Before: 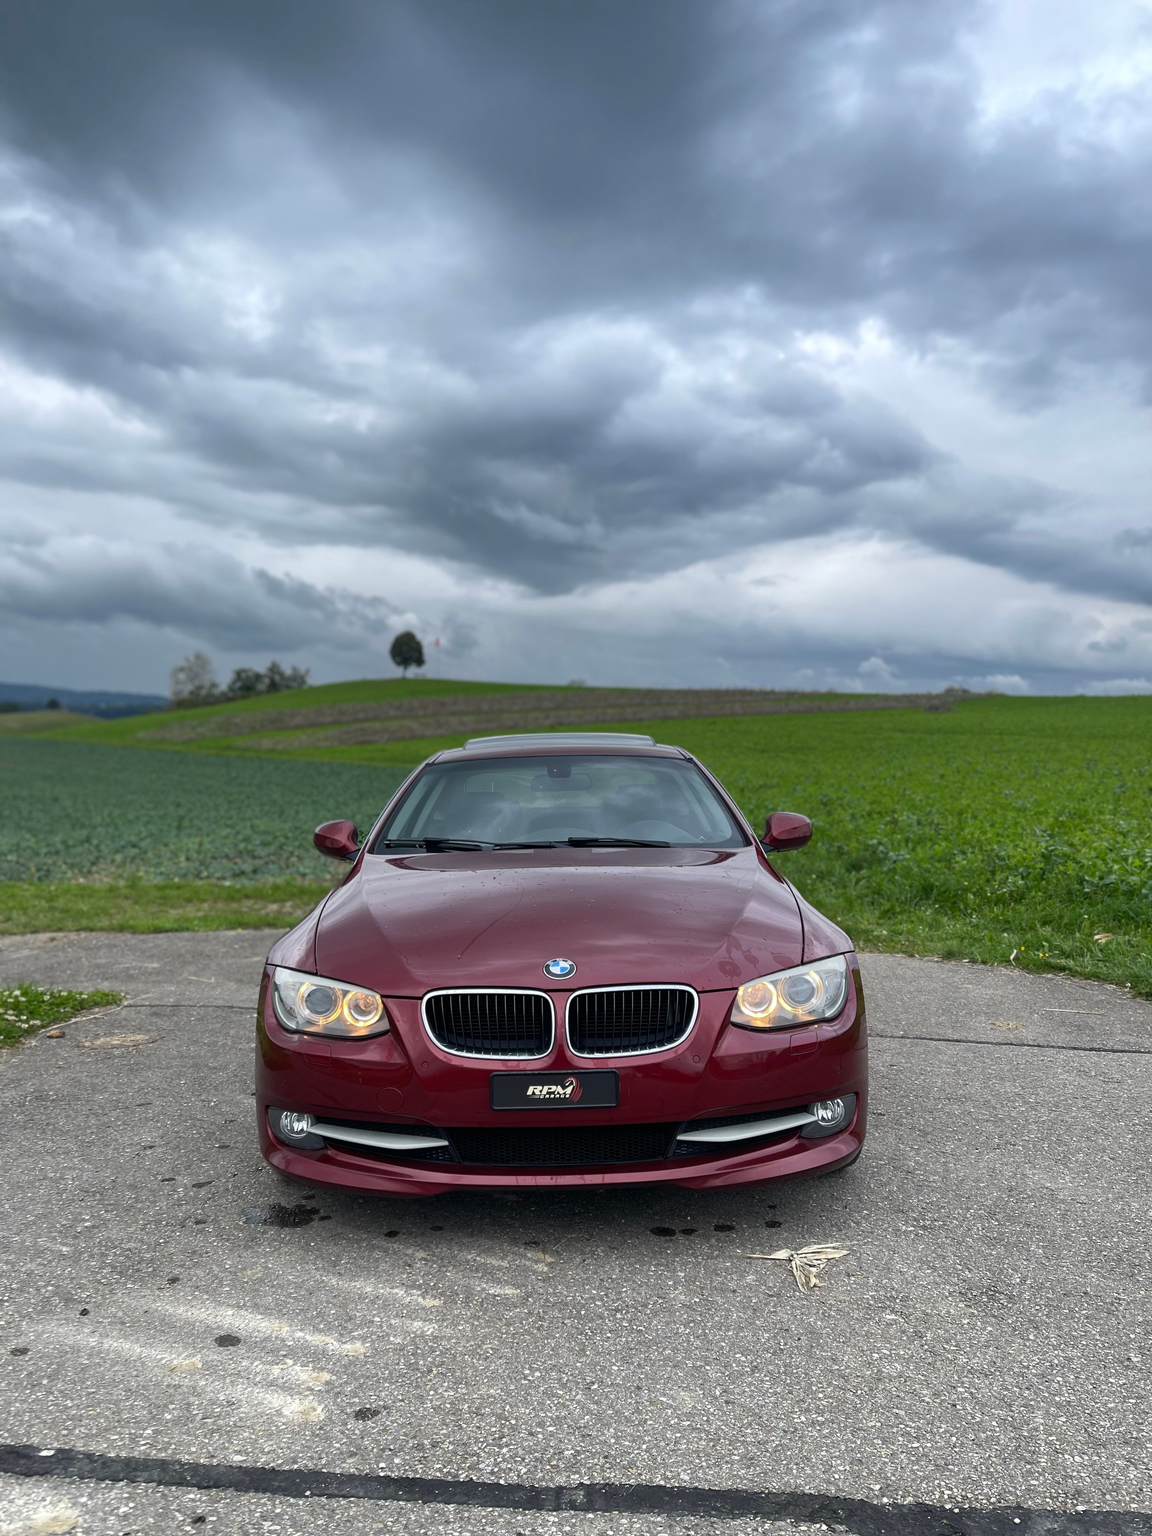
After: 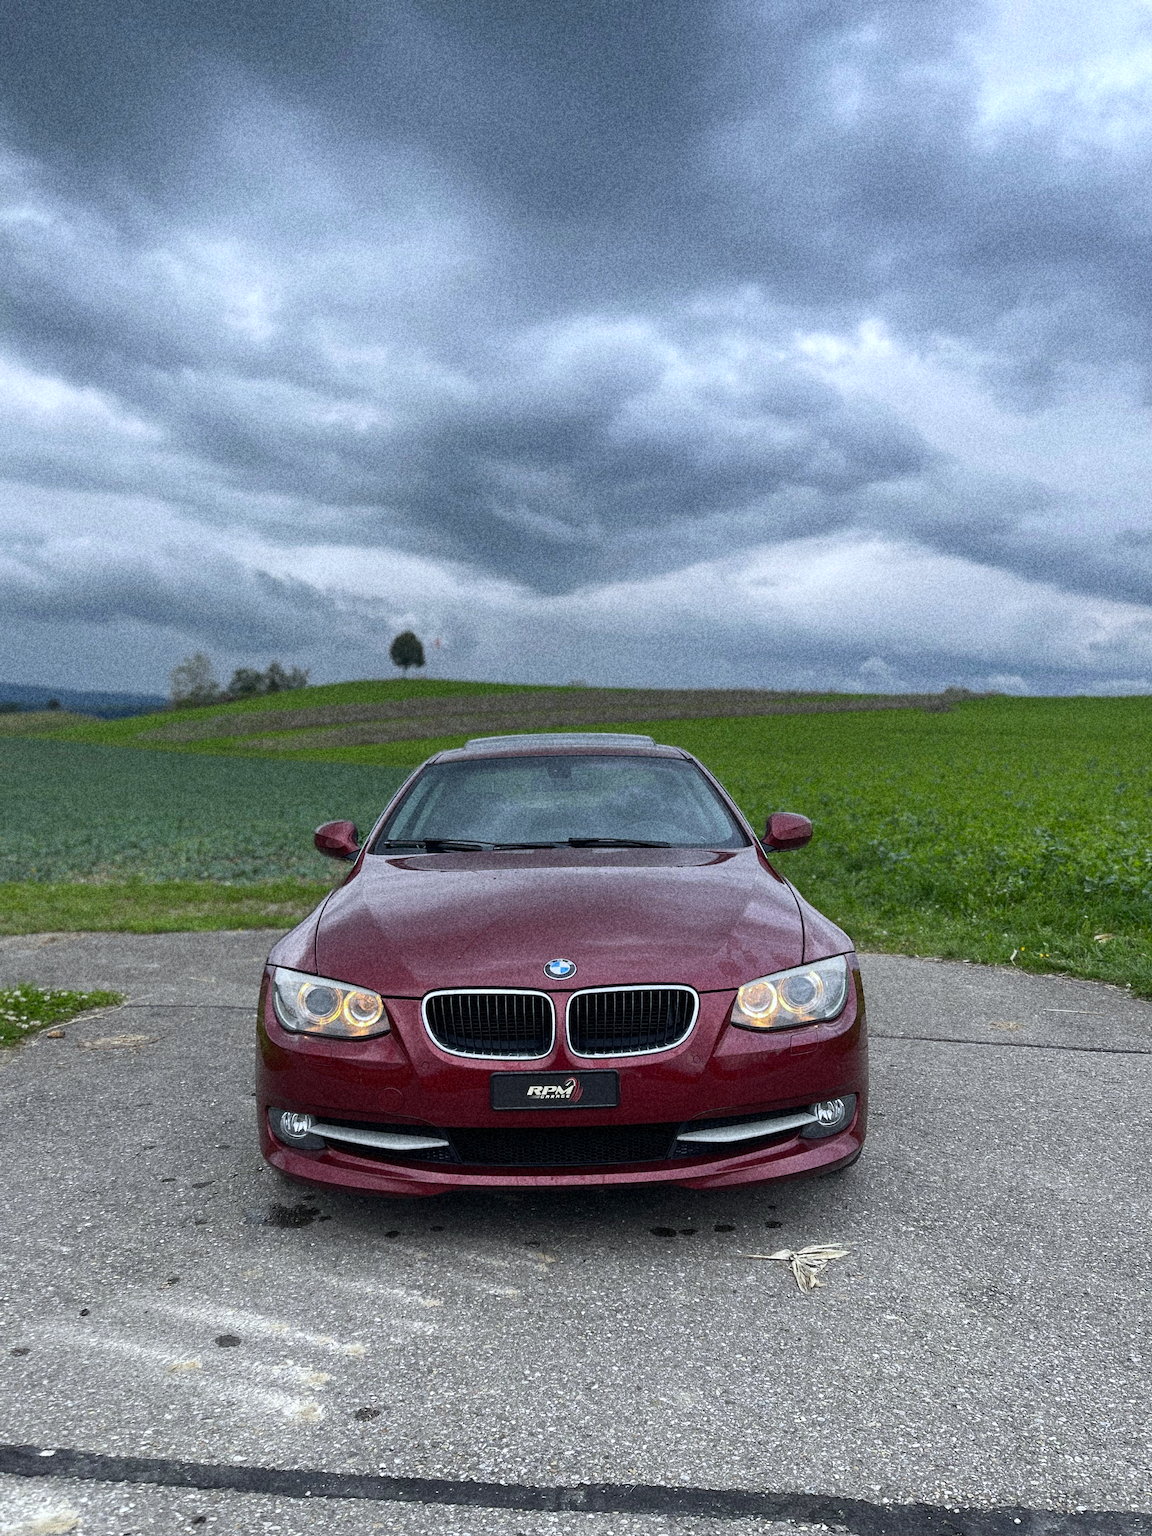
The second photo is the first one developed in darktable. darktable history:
grain: coarseness 14.49 ISO, strength 48.04%, mid-tones bias 35%
white balance: red 0.974, blue 1.044
